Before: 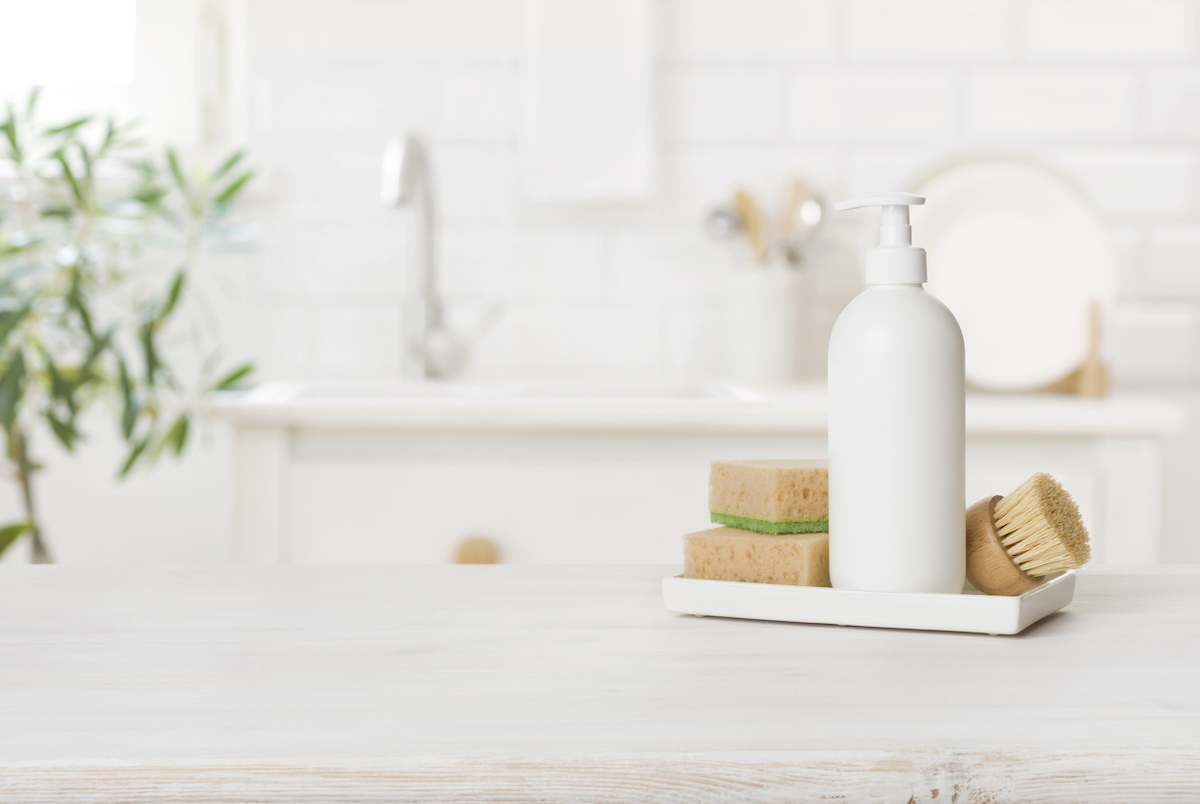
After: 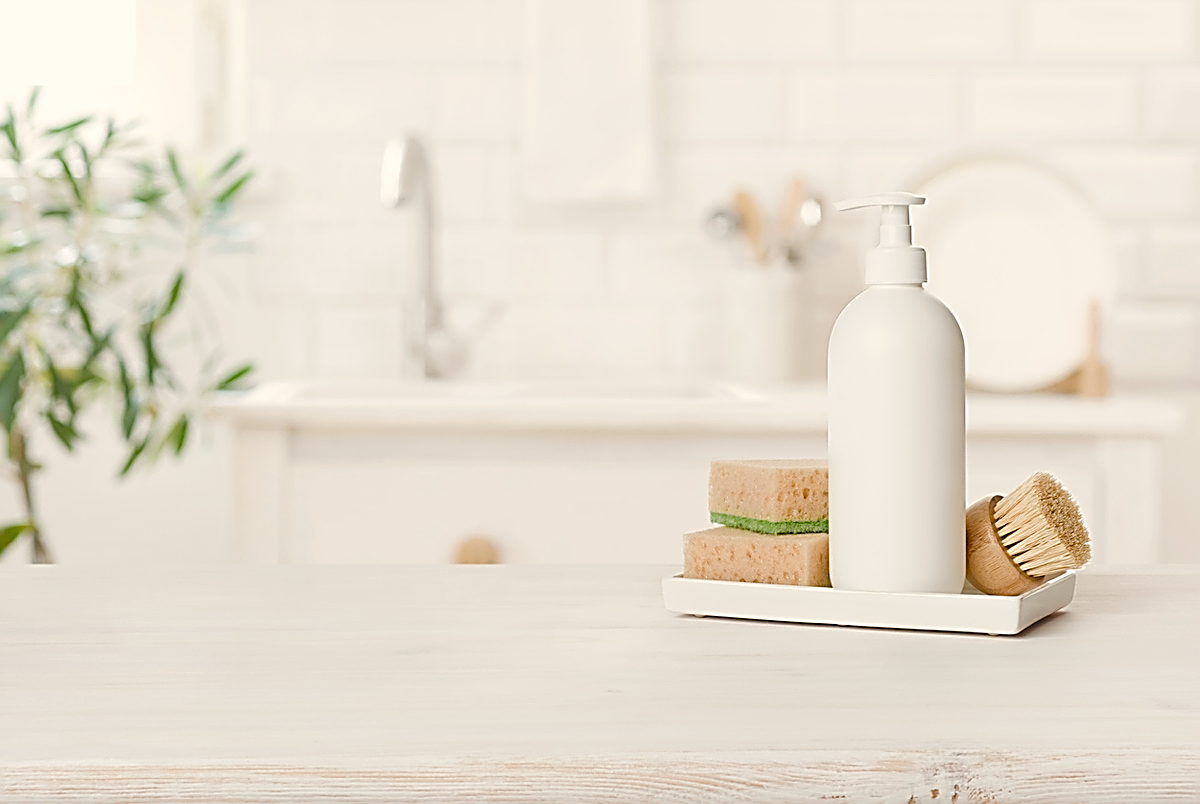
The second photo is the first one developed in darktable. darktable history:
color balance rgb: highlights gain › chroma 2.993%, highlights gain › hue 75.76°, perceptual saturation grading › global saturation 20%, perceptual saturation grading › highlights -50.149%, perceptual saturation grading › shadows 30.85%
sharpen: amount 1.87
